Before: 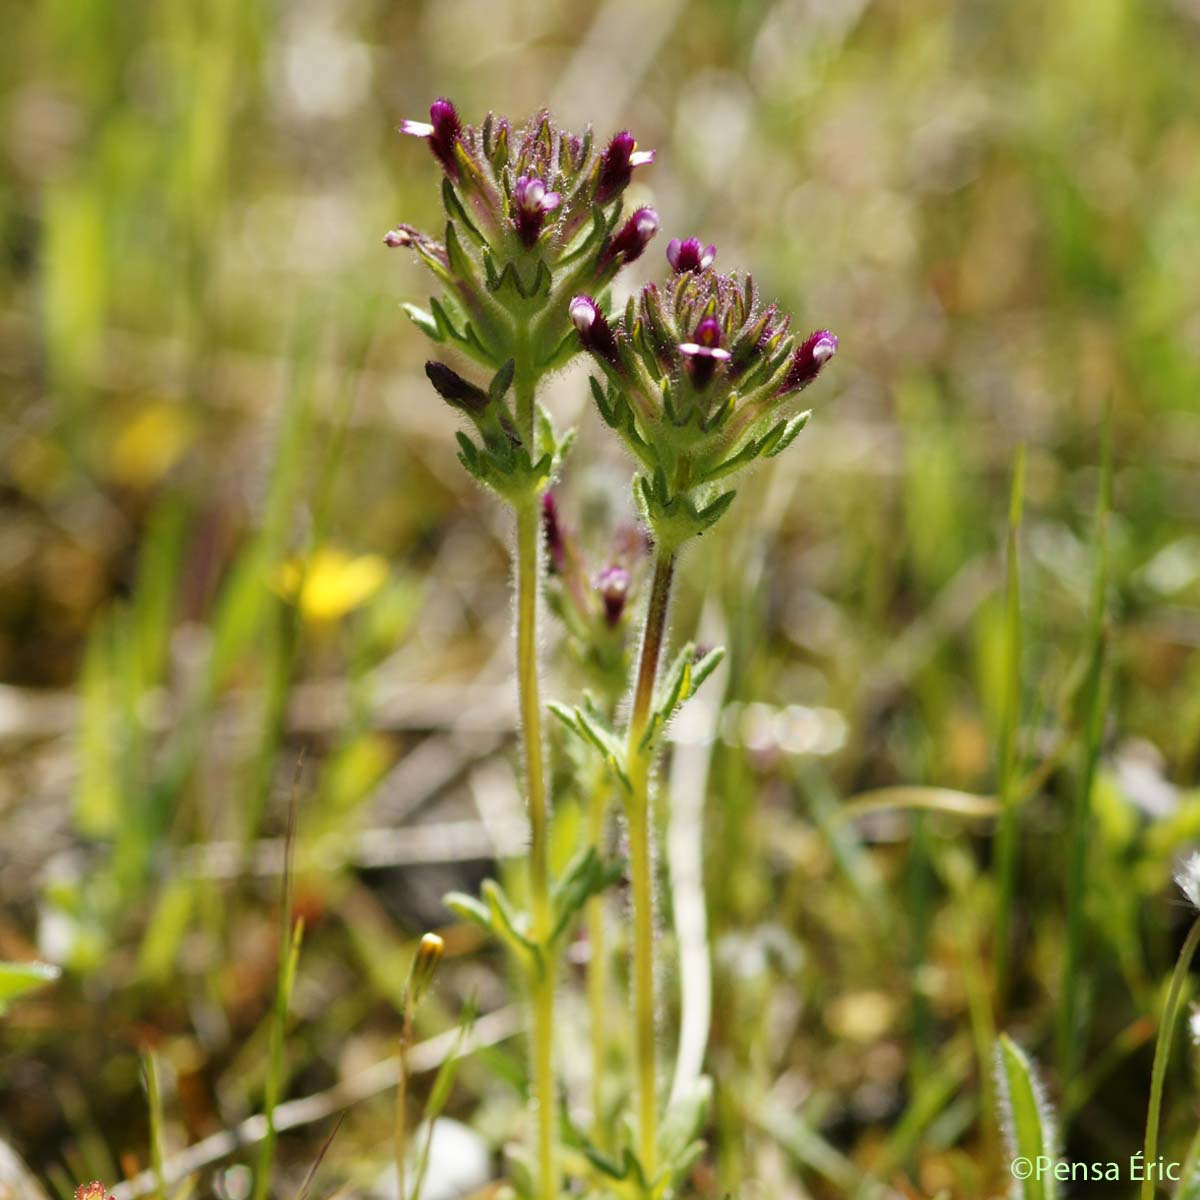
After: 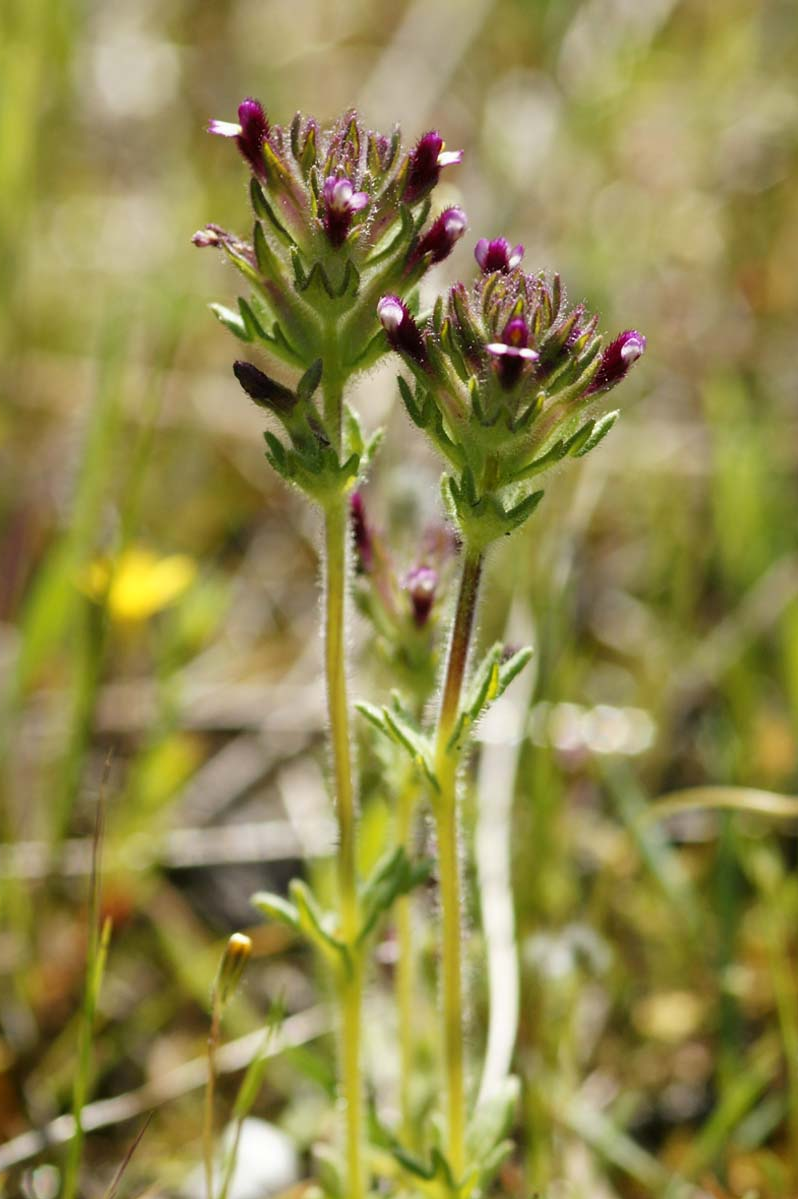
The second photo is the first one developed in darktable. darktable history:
tone equalizer: mask exposure compensation -0.508 EV
crop and rotate: left 16.007%, right 17.446%
